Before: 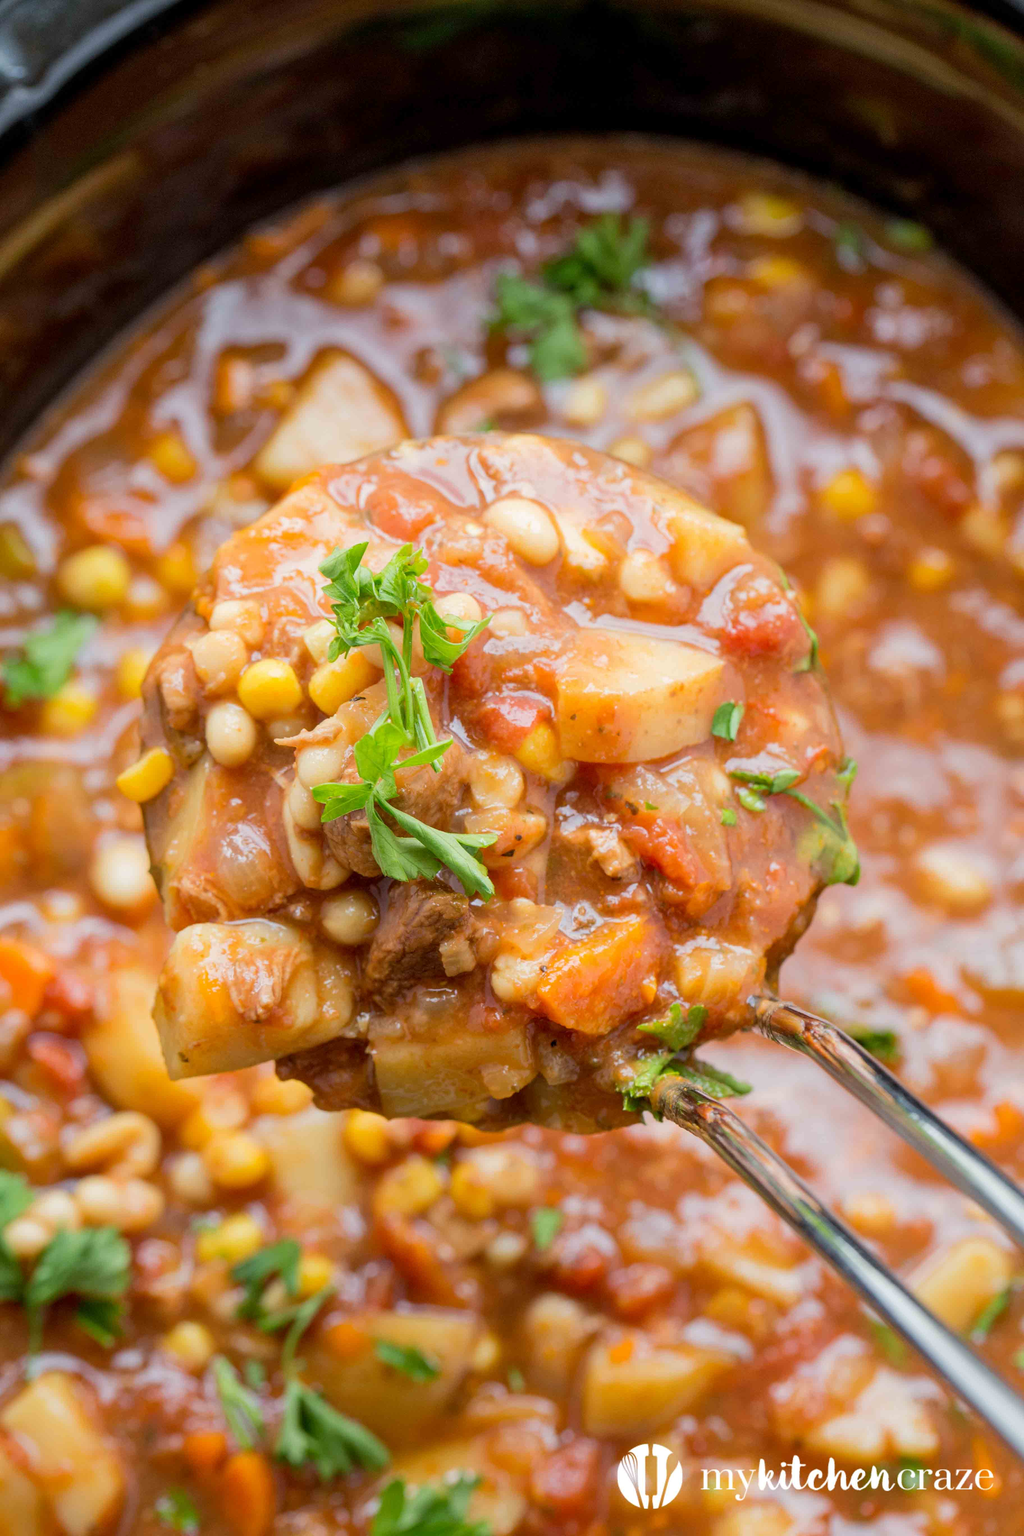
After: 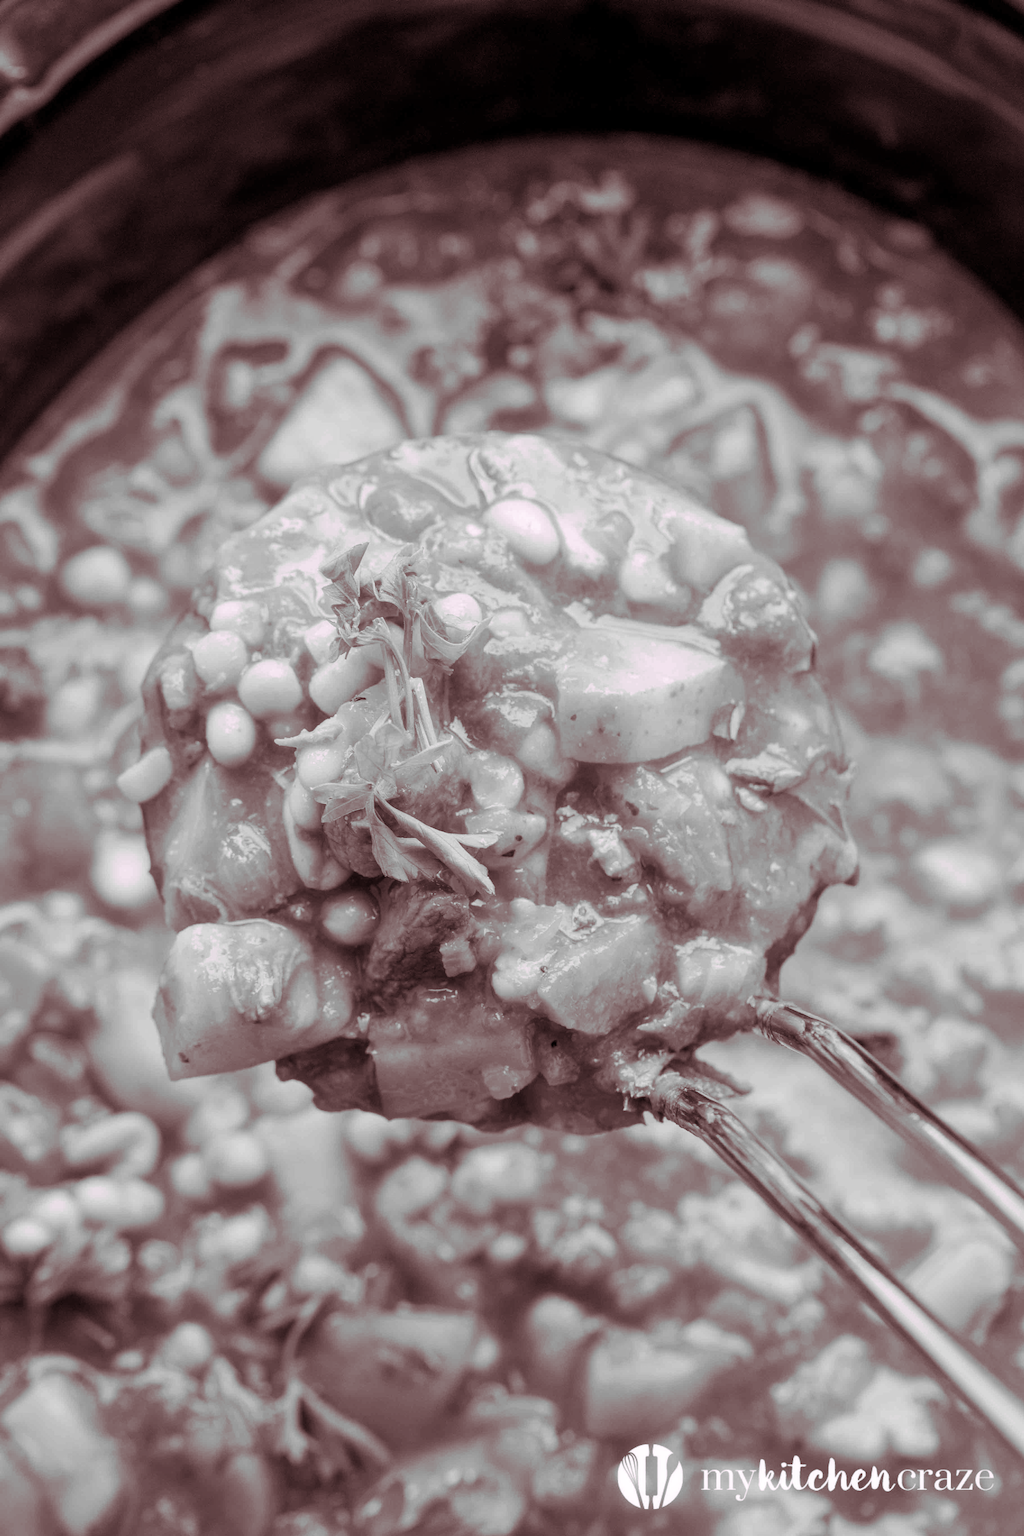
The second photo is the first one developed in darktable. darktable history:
monochrome: on, module defaults
split-toning: highlights › hue 298.8°, highlights › saturation 0.73, compress 41.76%
